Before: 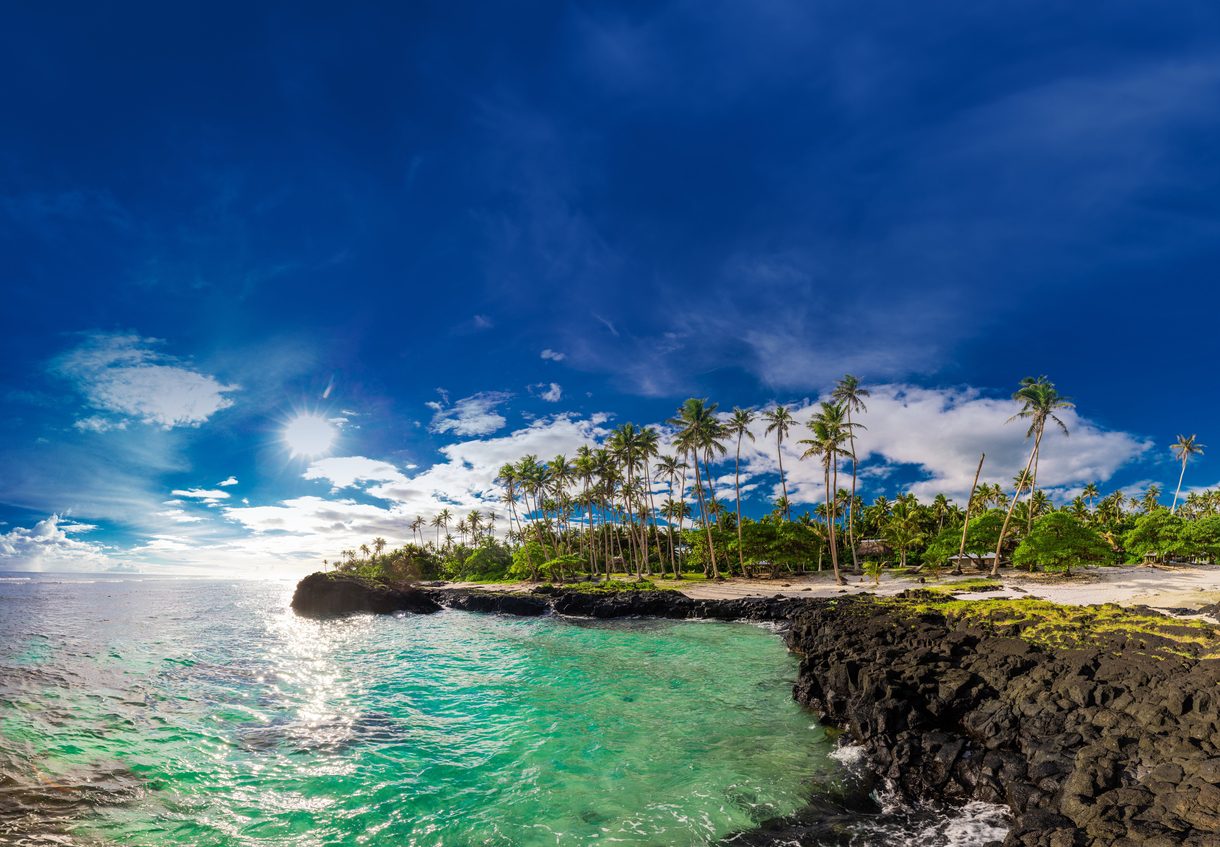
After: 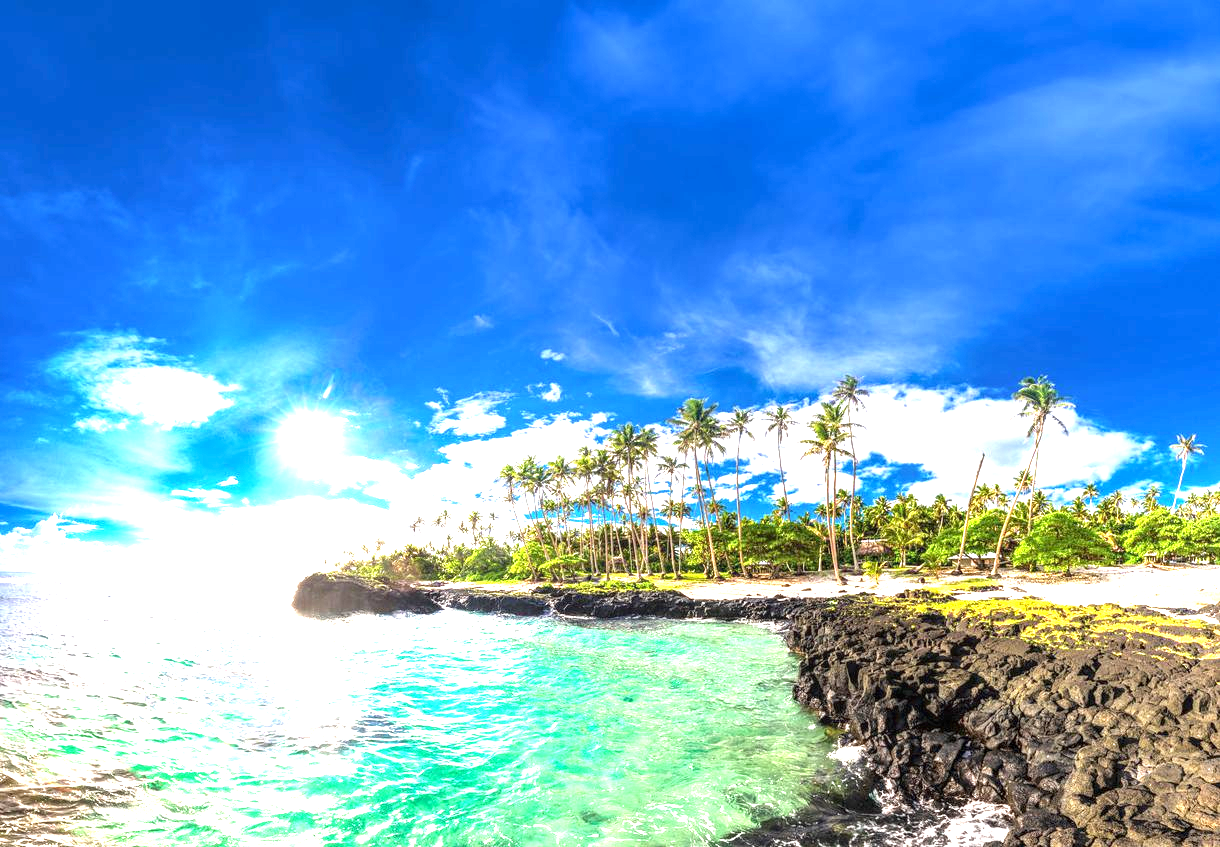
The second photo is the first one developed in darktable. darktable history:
exposure: exposure 2.016 EV, compensate exposure bias true, compensate highlight preservation false
local contrast: on, module defaults
